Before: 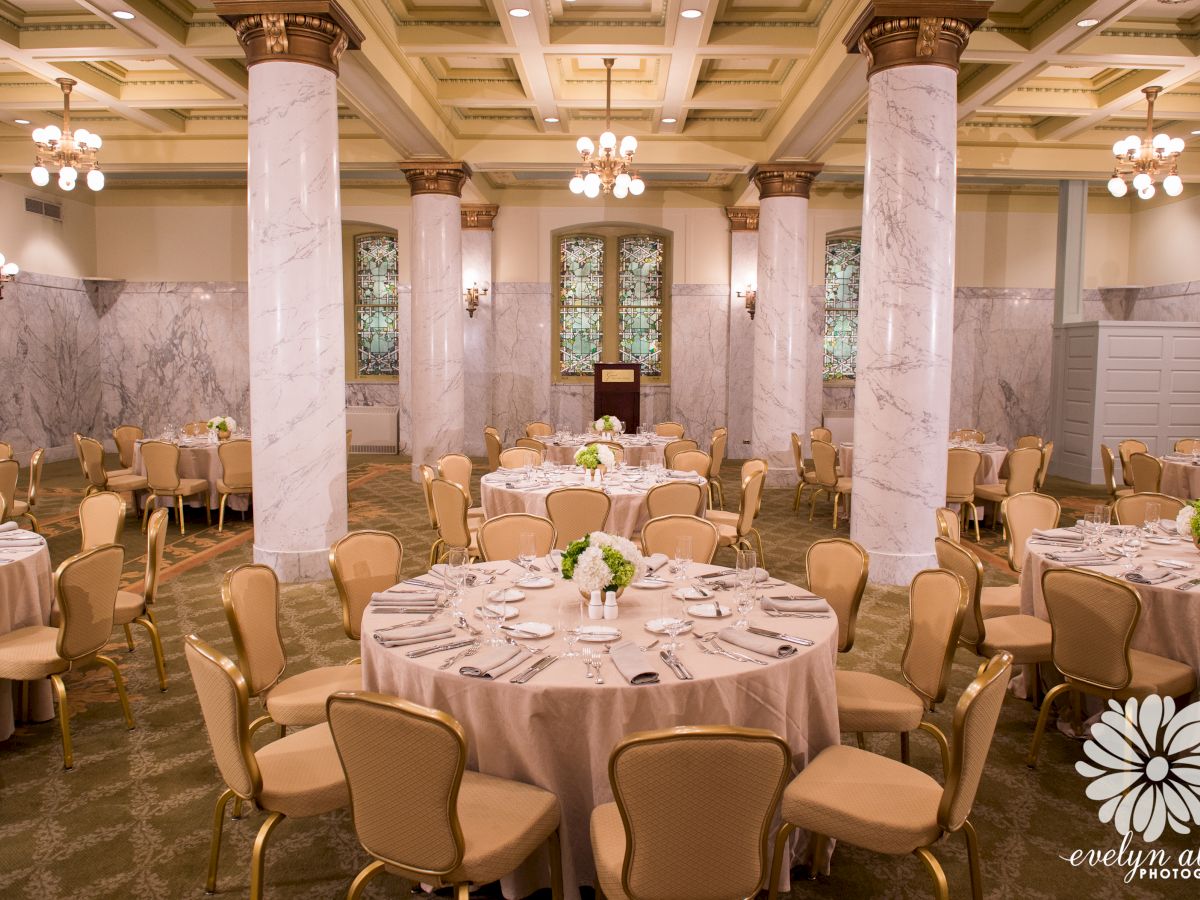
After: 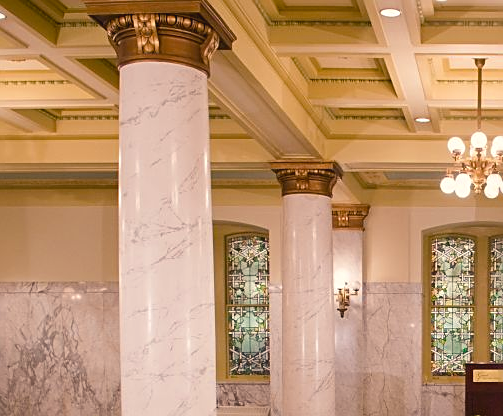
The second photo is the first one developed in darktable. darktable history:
sharpen: on, module defaults
crop and rotate: left 10.817%, top 0.062%, right 47.194%, bottom 53.626%
color zones: curves: ch0 [(0.068, 0.464) (0.25, 0.5) (0.48, 0.508) (0.75, 0.536) (0.886, 0.476) (0.967, 0.456)]; ch1 [(0.066, 0.456) (0.25, 0.5) (0.616, 0.508) (0.746, 0.56) (0.934, 0.444)]
color balance rgb: shadows lift › chroma 2%, shadows lift › hue 219.6°, power › hue 313.2°, highlights gain › chroma 3%, highlights gain › hue 75.6°, global offset › luminance 0.5%, perceptual saturation grading › global saturation 15.33%, perceptual saturation grading › highlights -19.33%, perceptual saturation grading › shadows 20%, global vibrance 20%
